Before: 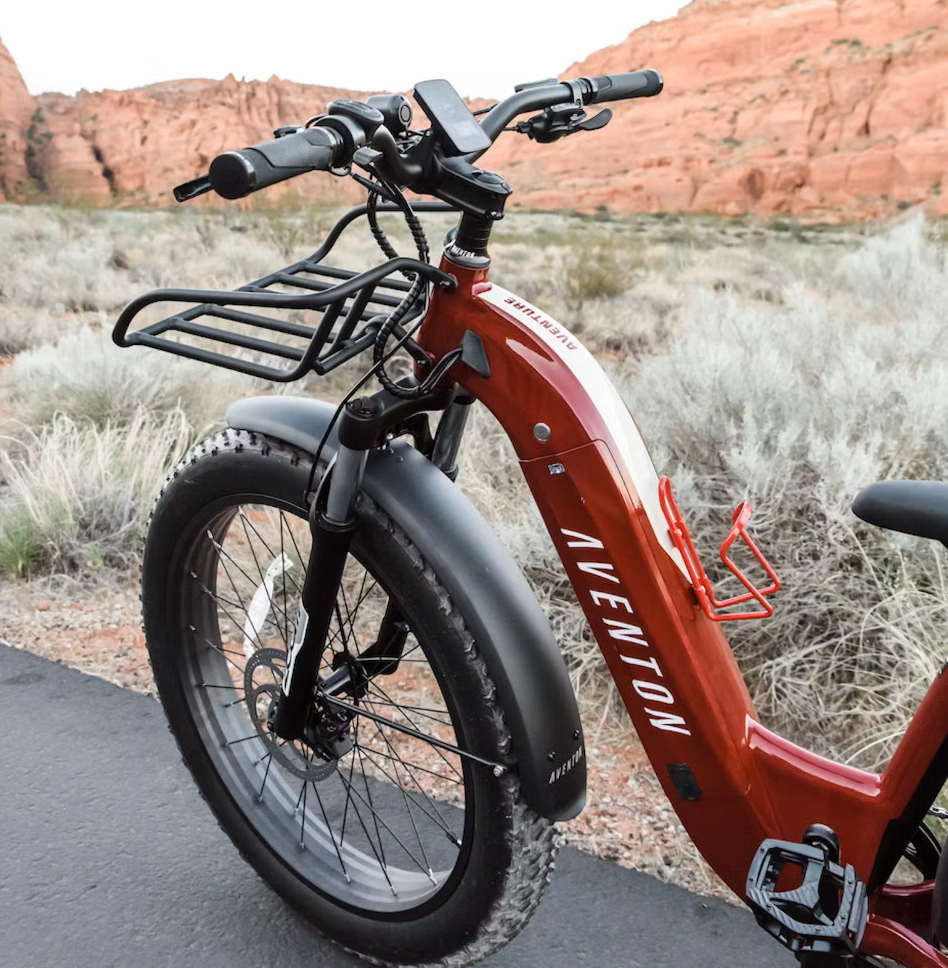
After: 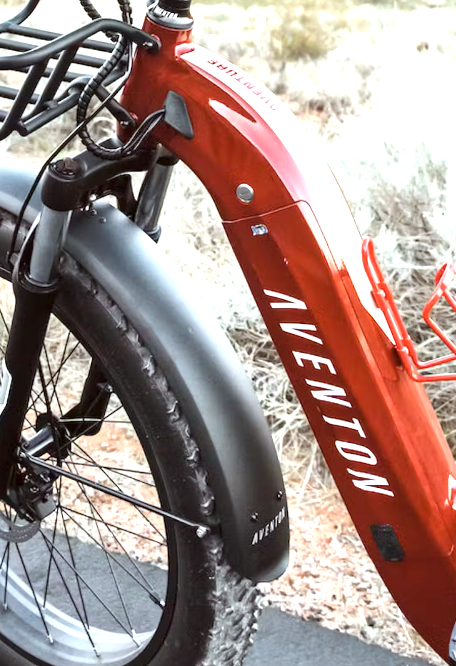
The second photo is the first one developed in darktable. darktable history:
exposure: exposure 1.09 EV, compensate highlight preservation false
color correction: highlights a* -2.91, highlights b* -2.08, shadows a* 2.2, shadows b* 2.95
crop: left 31.342%, top 24.774%, right 20.472%, bottom 6.416%
